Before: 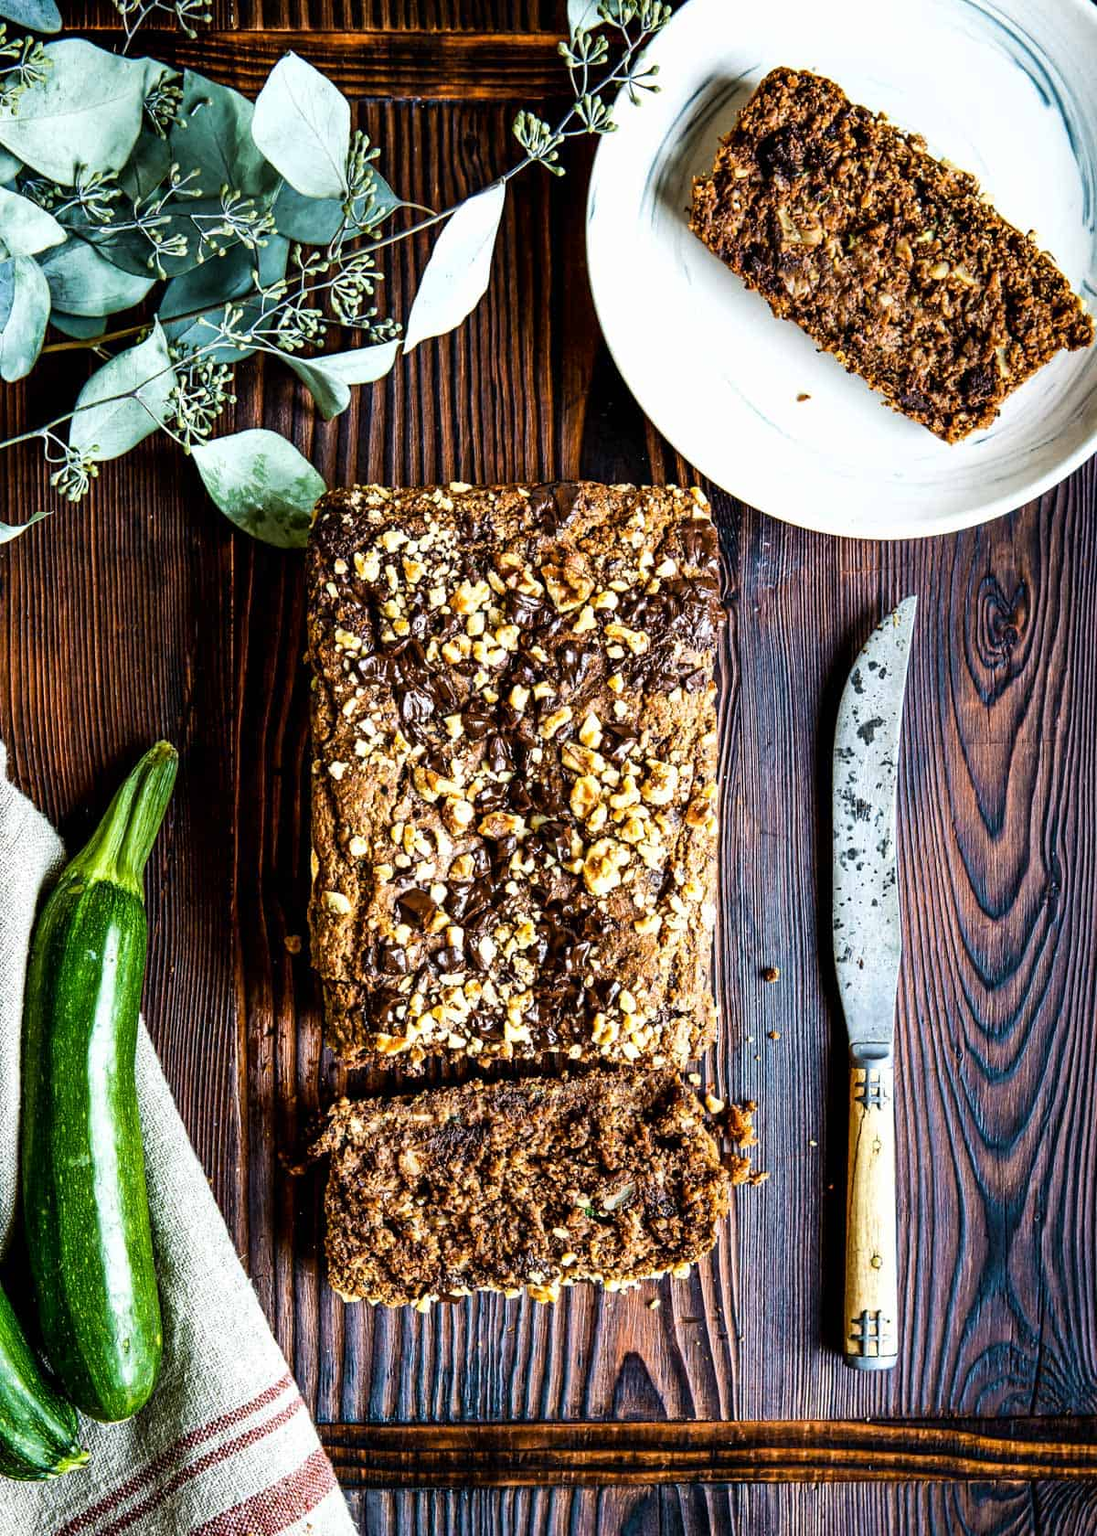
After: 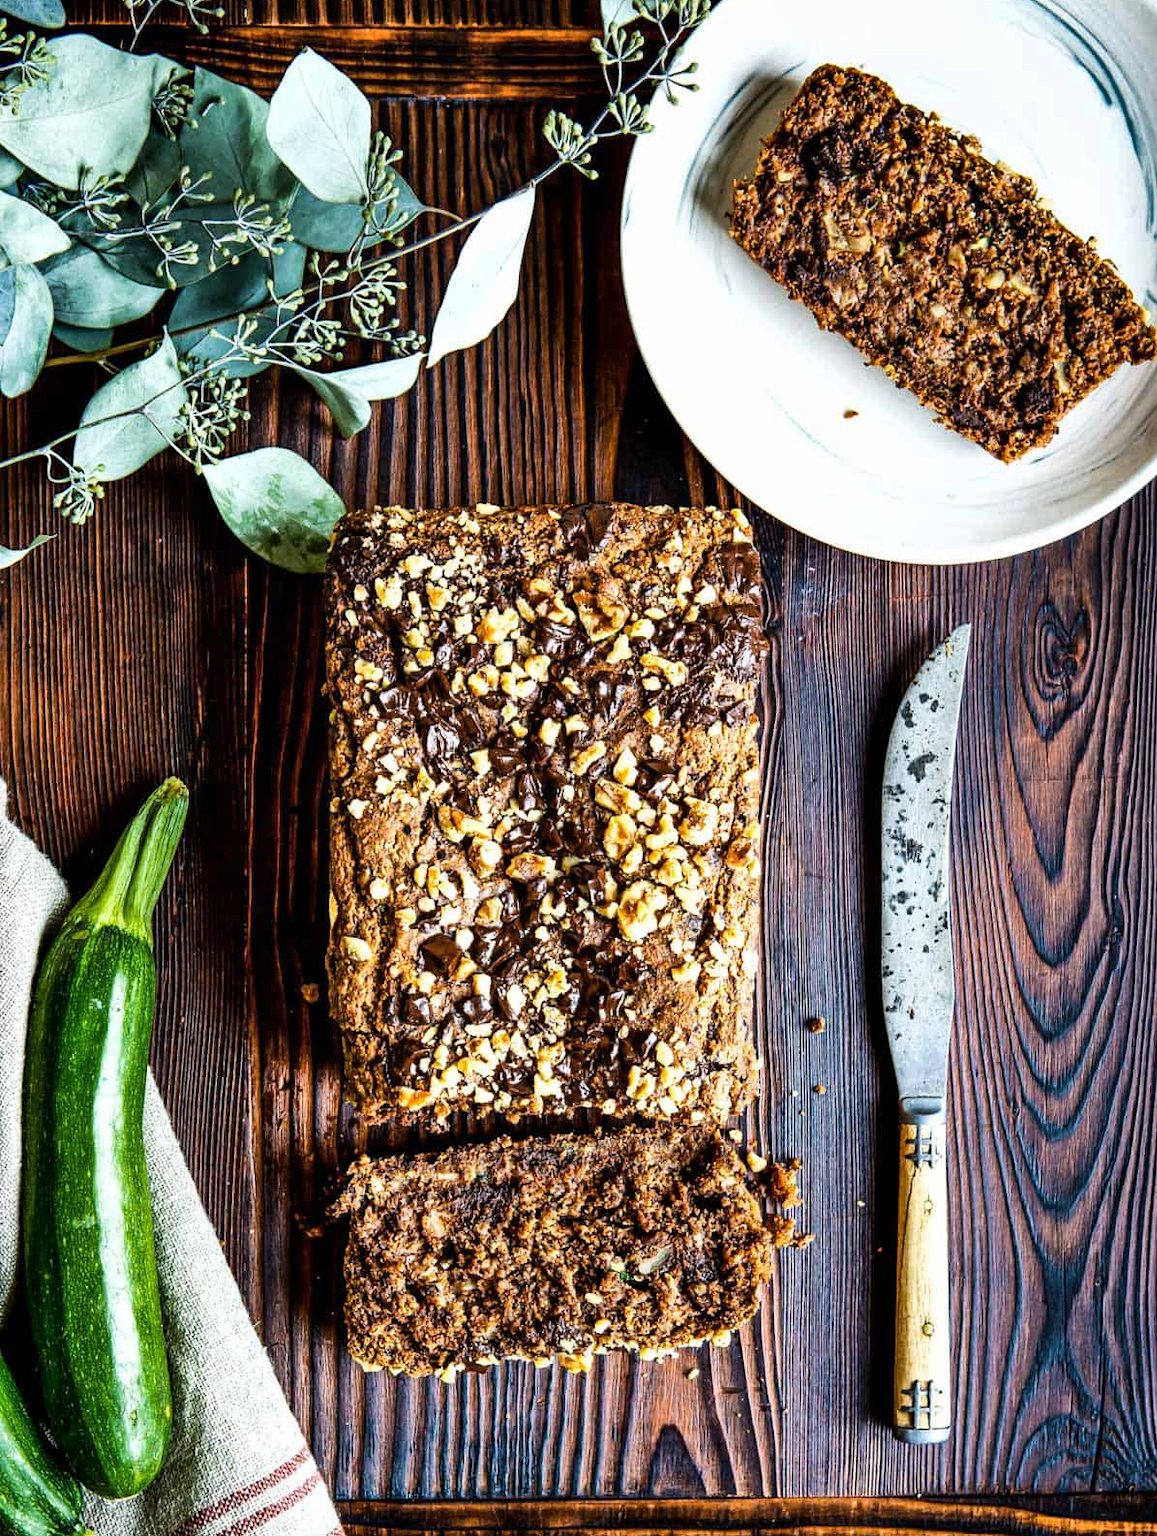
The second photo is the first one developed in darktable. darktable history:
shadows and highlights: soften with gaussian
crop: top 0.448%, right 0.264%, bottom 5.045%
